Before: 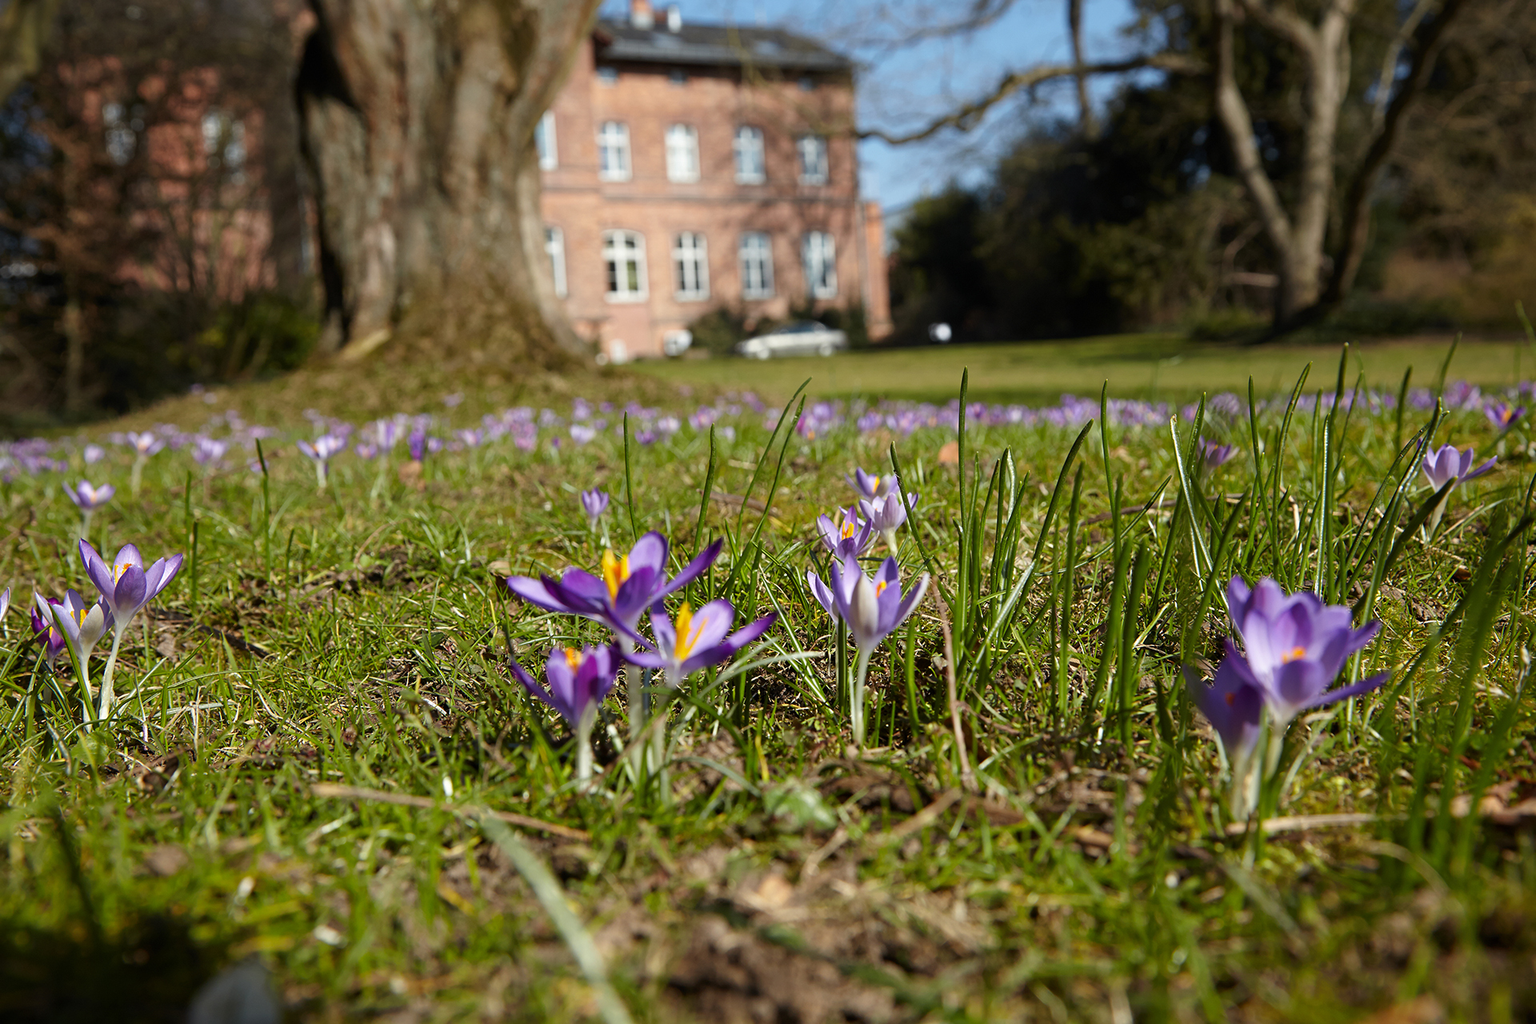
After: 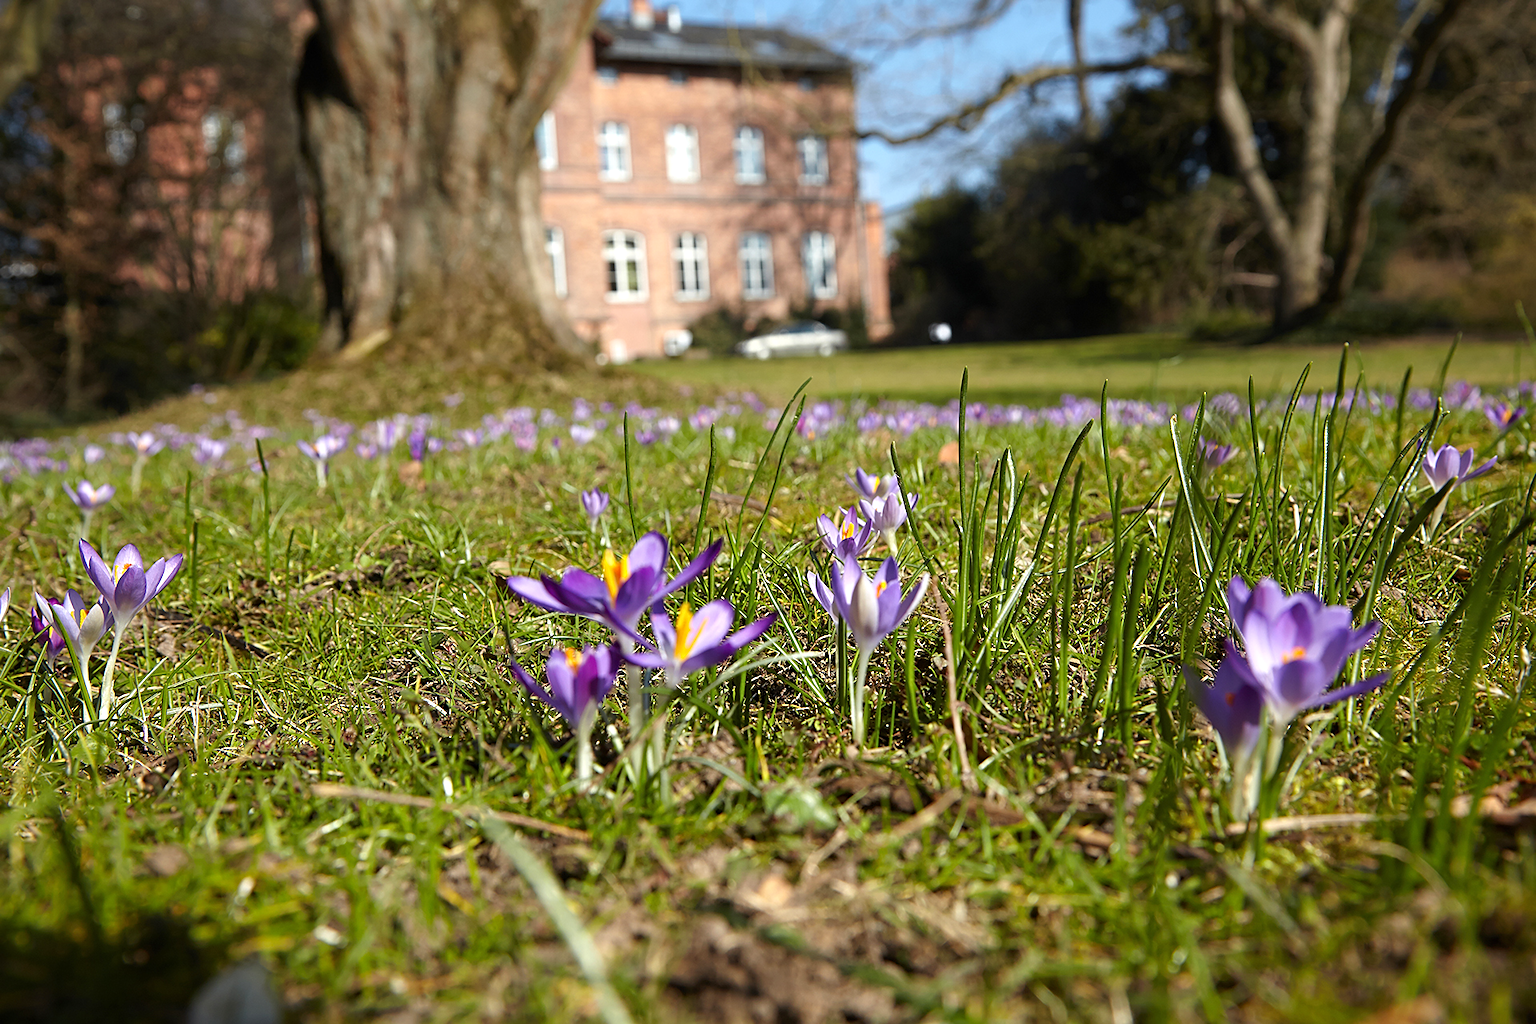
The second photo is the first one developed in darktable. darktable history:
sharpen: radius 1.864, amount 0.398, threshold 1.271
exposure: exposure 0.4 EV, compensate highlight preservation false
